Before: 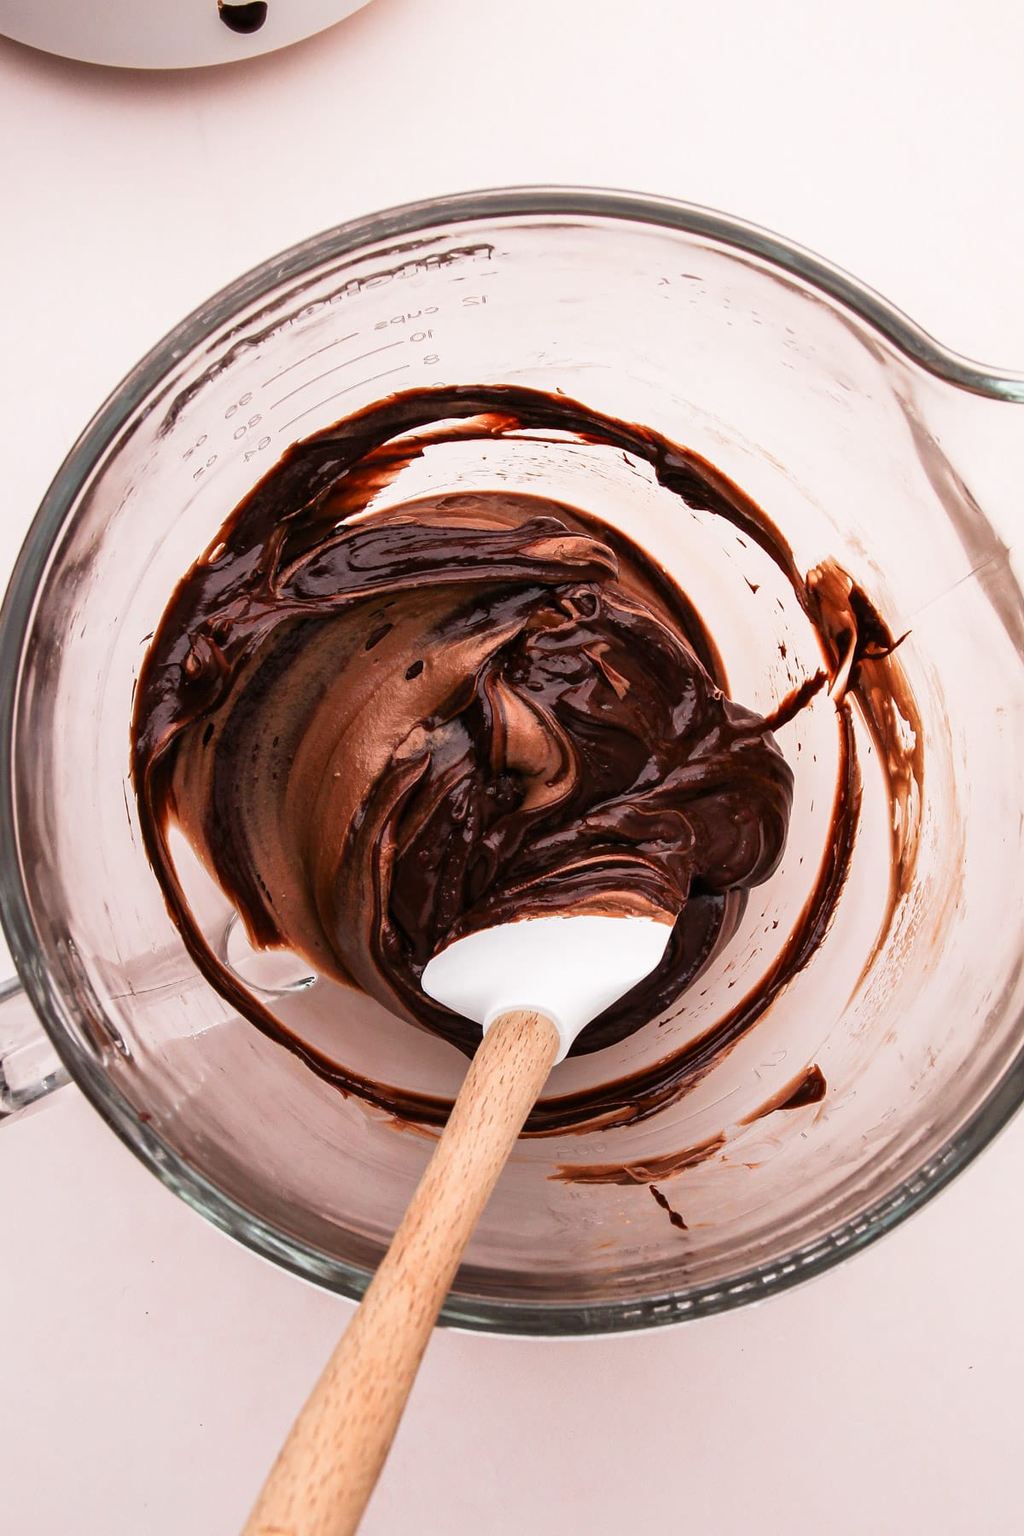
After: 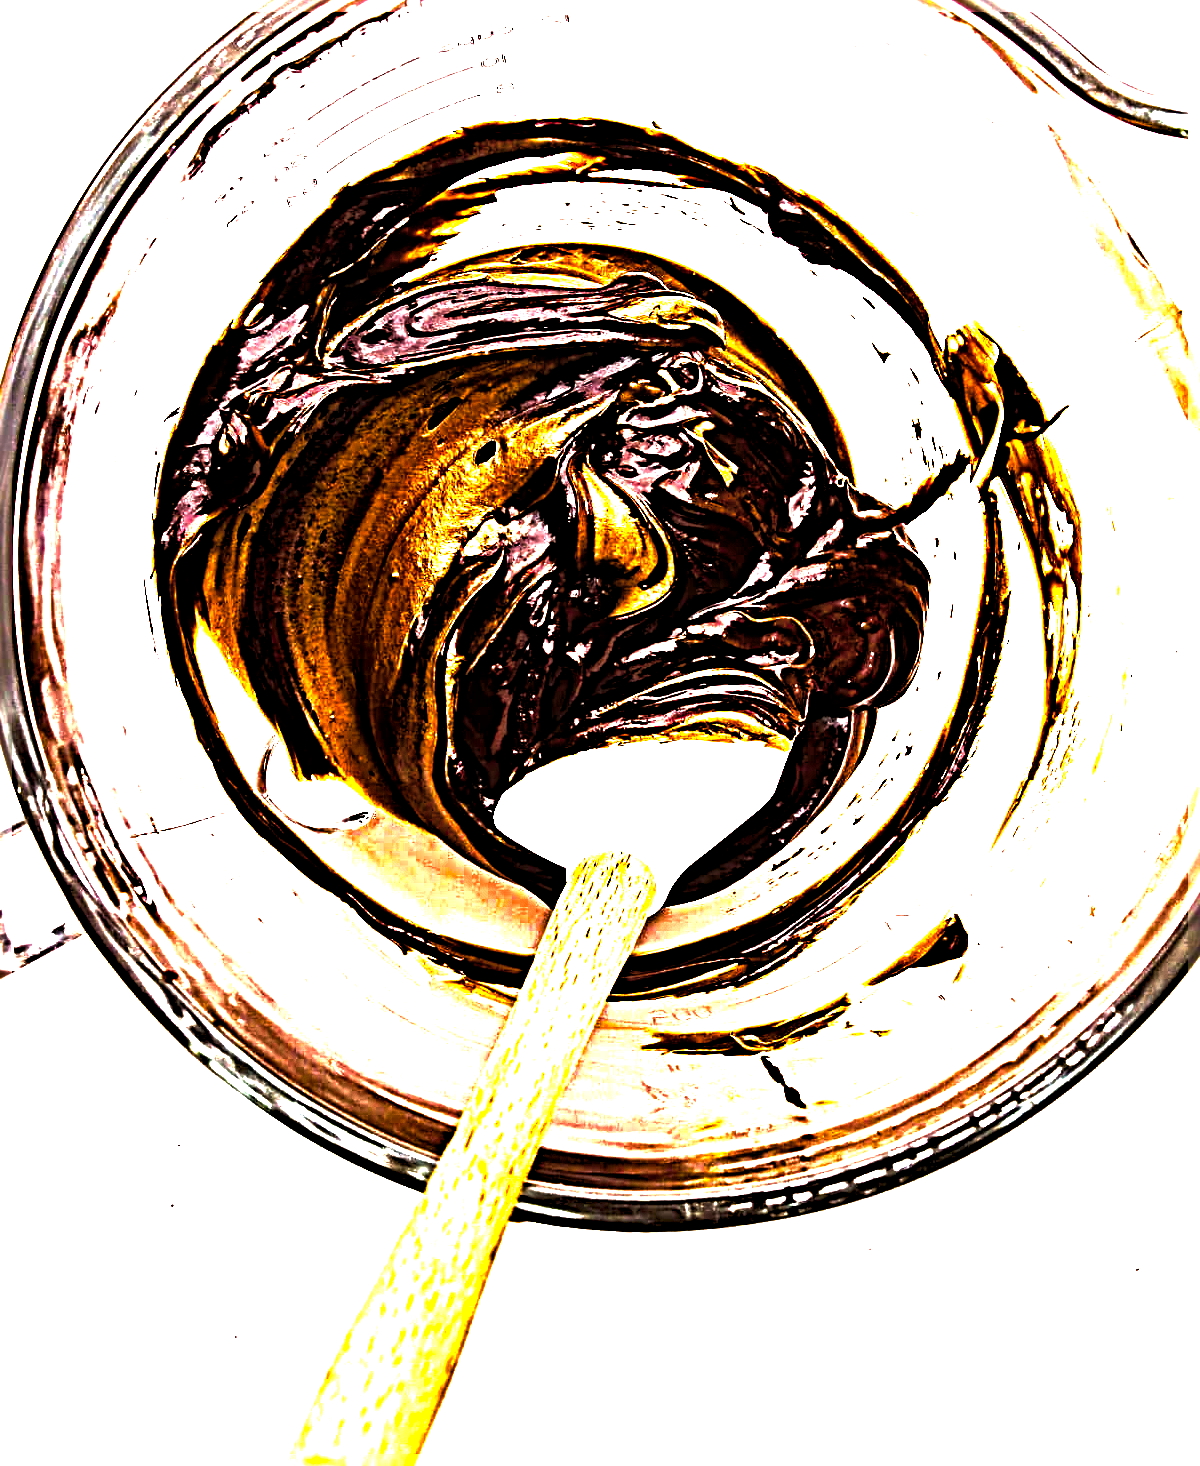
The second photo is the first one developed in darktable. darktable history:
local contrast: mode bilateral grid, contrast 20, coarseness 20, detail 150%, midtone range 0.2
color balance rgb: linear chroma grading › global chroma 20%, perceptual saturation grading › global saturation 65%, perceptual saturation grading › highlights 60%, perceptual saturation grading › mid-tones 50%, perceptual saturation grading › shadows 50%, perceptual brilliance grading › global brilliance 30%, perceptual brilliance grading › highlights 50%, perceptual brilliance grading › mid-tones 50%, perceptual brilliance grading › shadows -22%, global vibrance 20%
crop and rotate: top 18.507%
contrast brightness saturation: saturation -0.05
sharpen: radius 6.3, amount 1.8, threshold 0
velvia: strength 10%
contrast equalizer: y [[0.509, 0.517, 0.523, 0.523, 0.517, 0.509], [0.5 ×6], [0.5 ×6], [0 ×6], [0 ×6]]
tone equalizer: -8 EV -1.08 EV, -7 EV -1.01 EV, -6 EV -0.867 EV, -5 EV -0.578 EV, -3 EV 0.578 EV, -2 EV 0.867 EV, -1 EV 1.01 EV, +0 EV 1.08 EV, edges refinement/feathering 500, mask exposure compensation -1.57 EV, preserve details no
